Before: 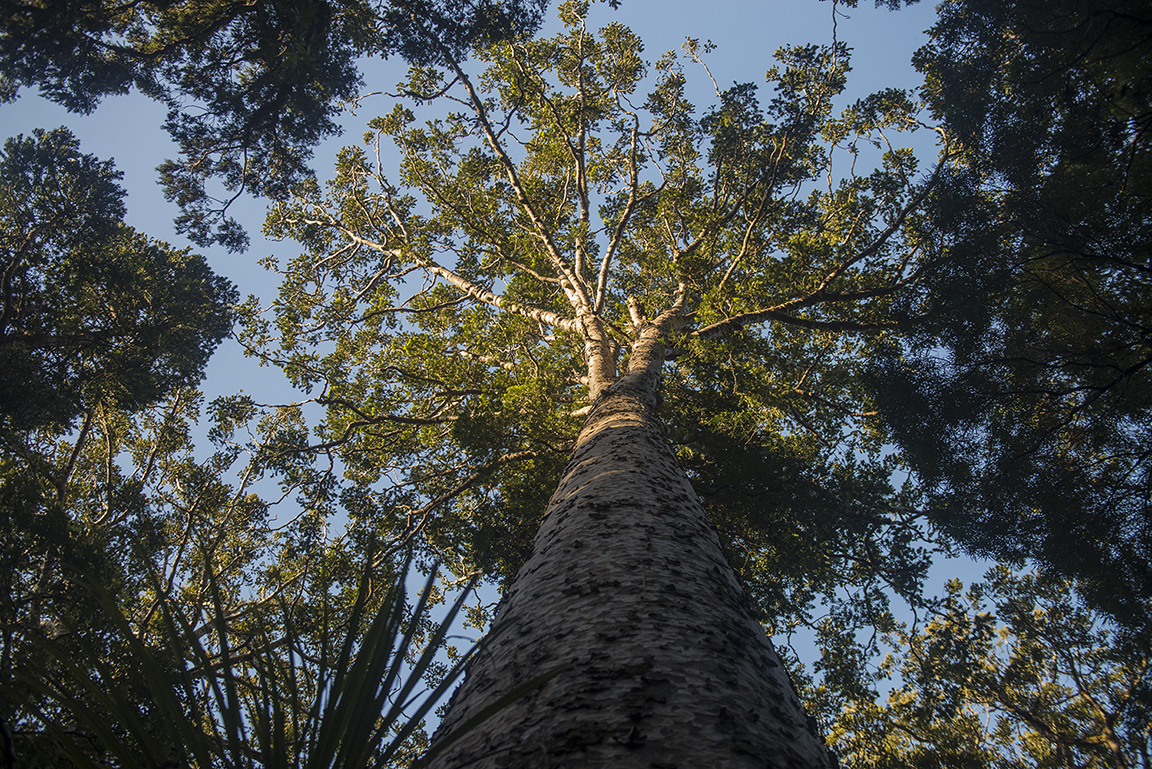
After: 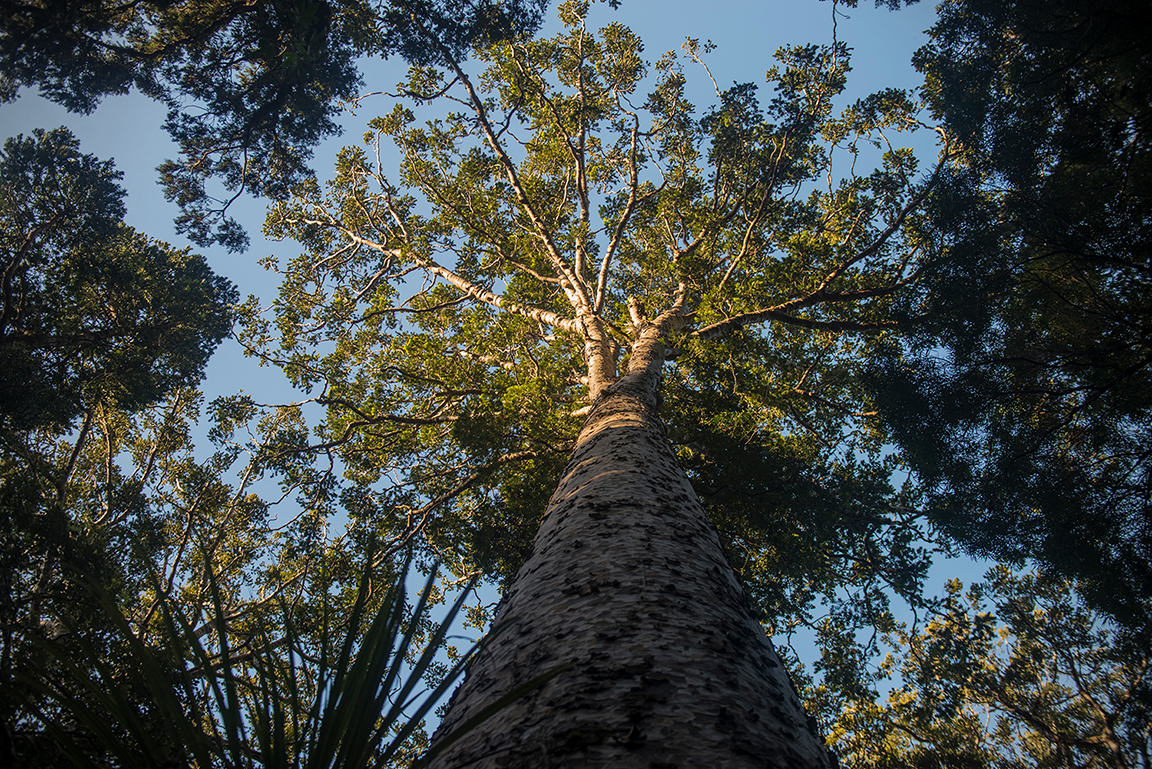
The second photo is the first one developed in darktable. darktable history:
vignetting: fall-off radius 60.97%
